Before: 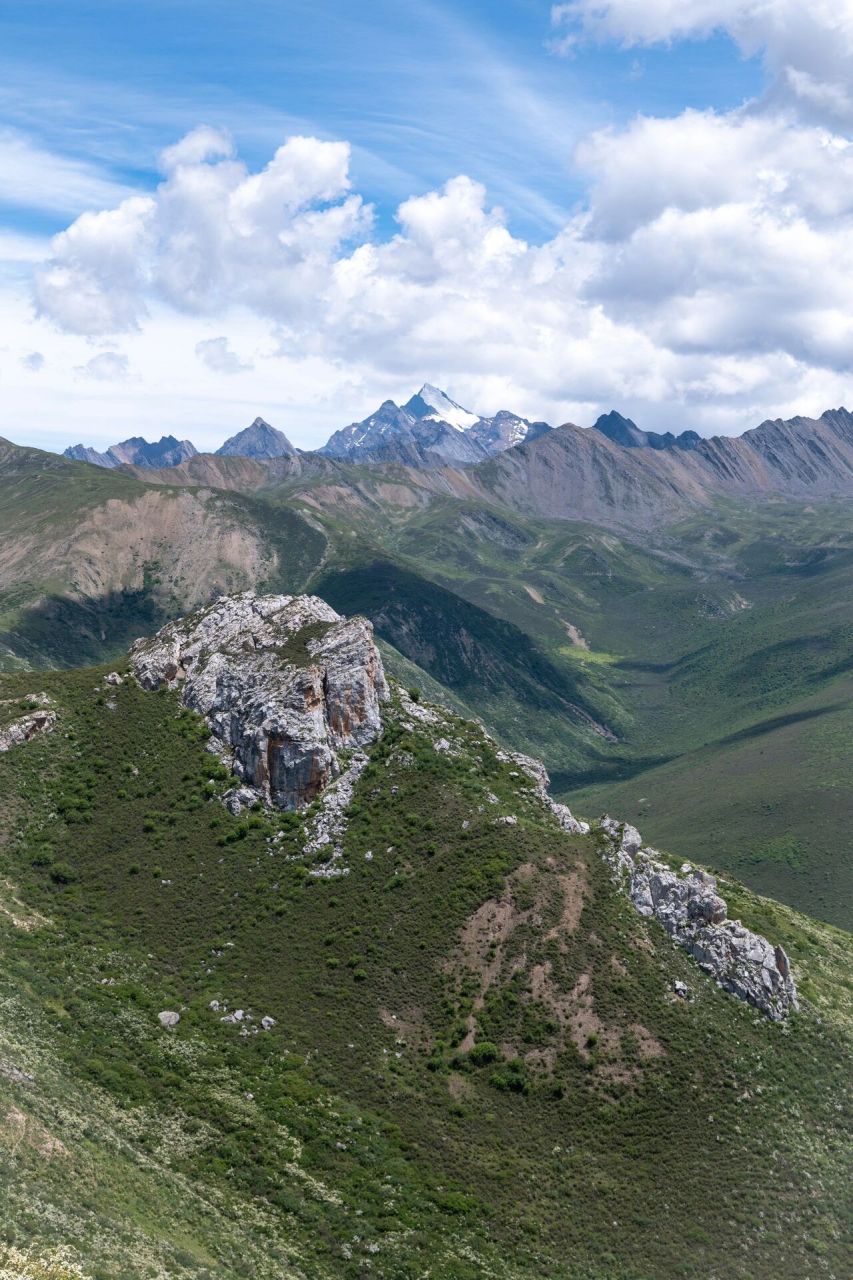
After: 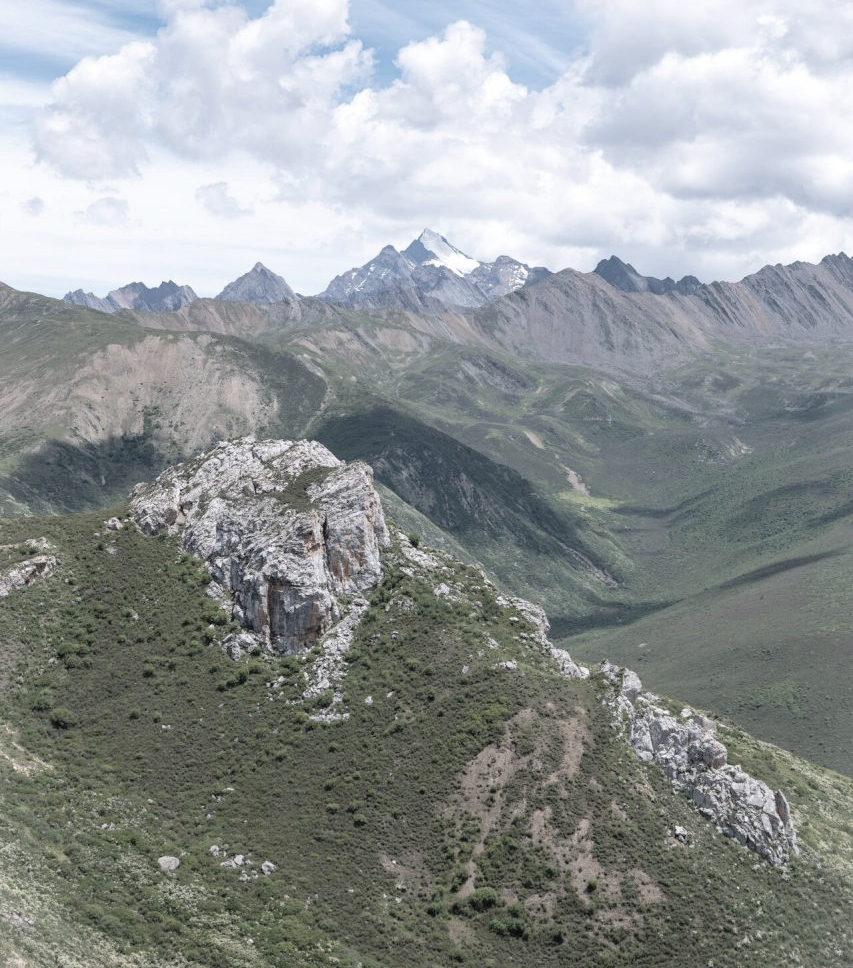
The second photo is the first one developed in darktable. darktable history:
contrast brightness saturation: brightness 0.185, saturation -0.481
crop and rotate: top 12.156%, bottom 12.205%
